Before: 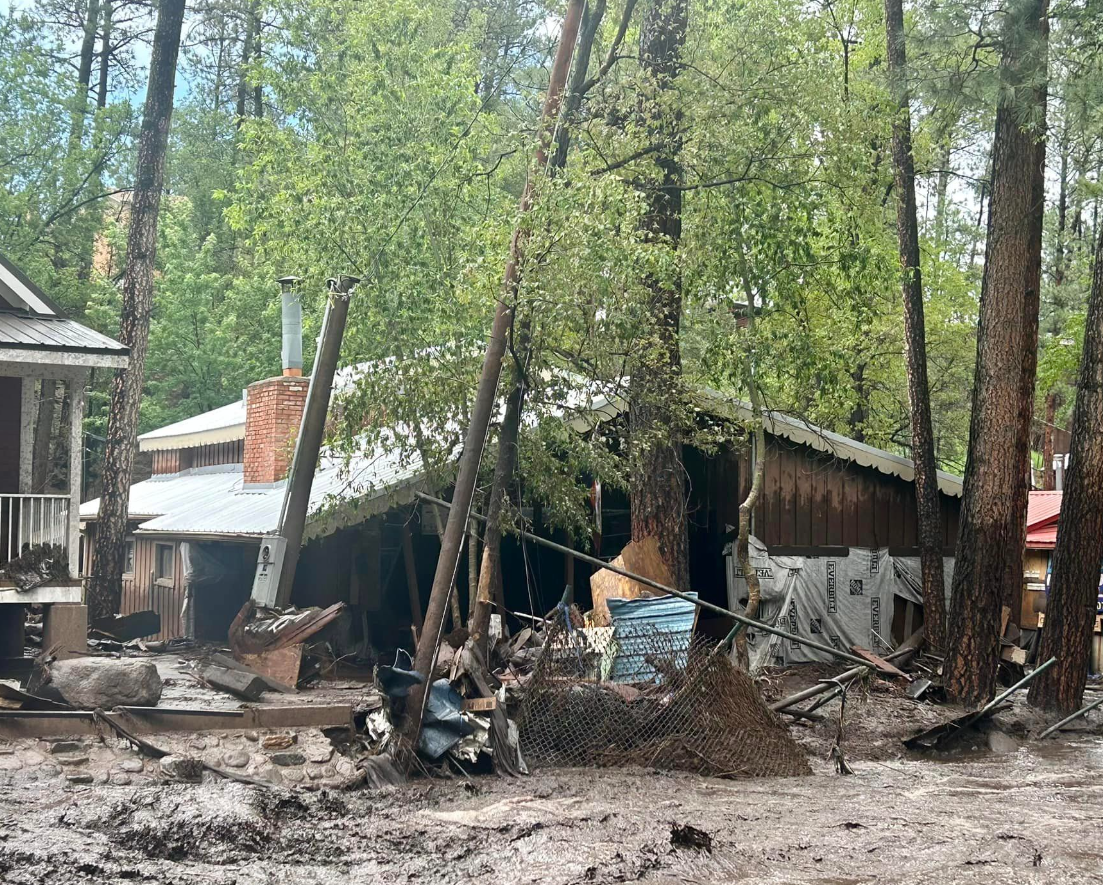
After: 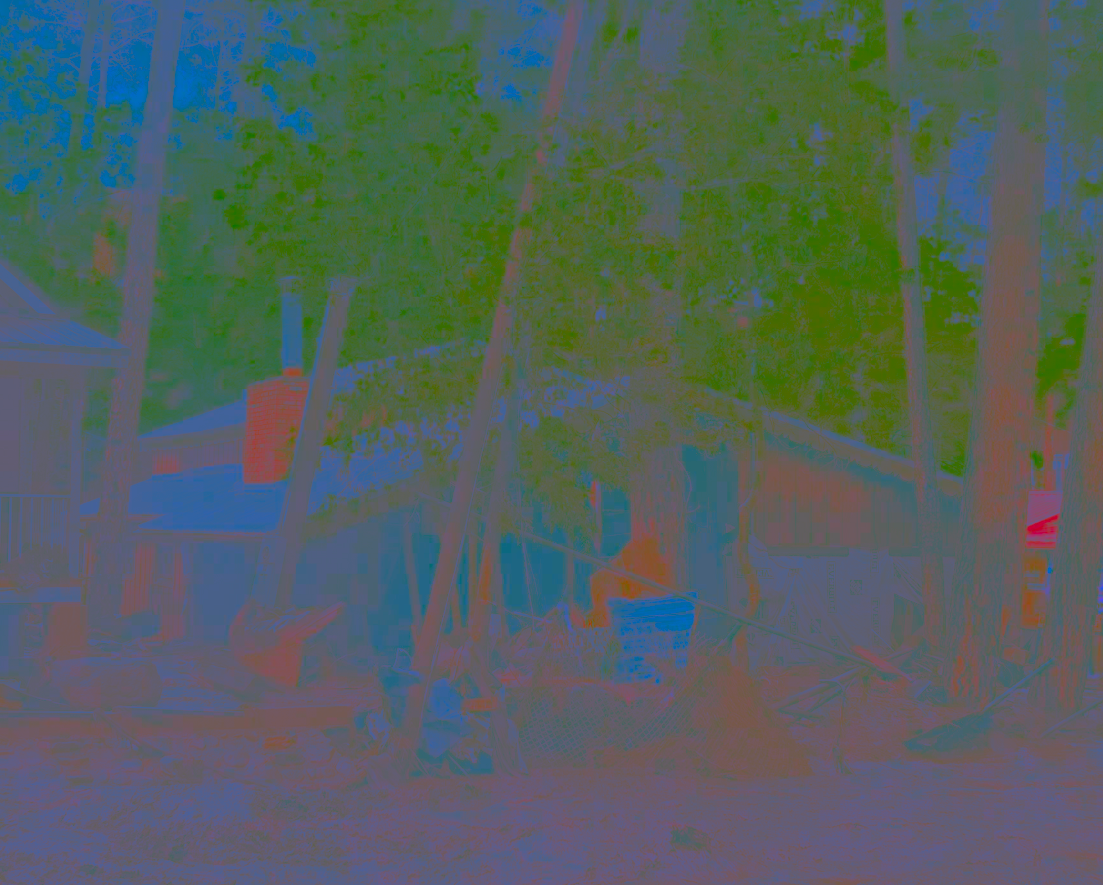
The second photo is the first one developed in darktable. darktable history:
contrast brightness saturation: contrast -0.99, brightness -0.17, saturation 0.75
shadows and highlights: shadows 37.27, highlights -28.18, soften with gaussian
exposure: compensate highlight preservation false
white balance: red 0.948, green 1.02, blue 1.176
color balance: lift [0.998, 0.998, 1.001, 1.002], gamma [0.995, 1.025, 0.992, 0.975], gain [0.995, 1.02, 0.997, 0.98]
